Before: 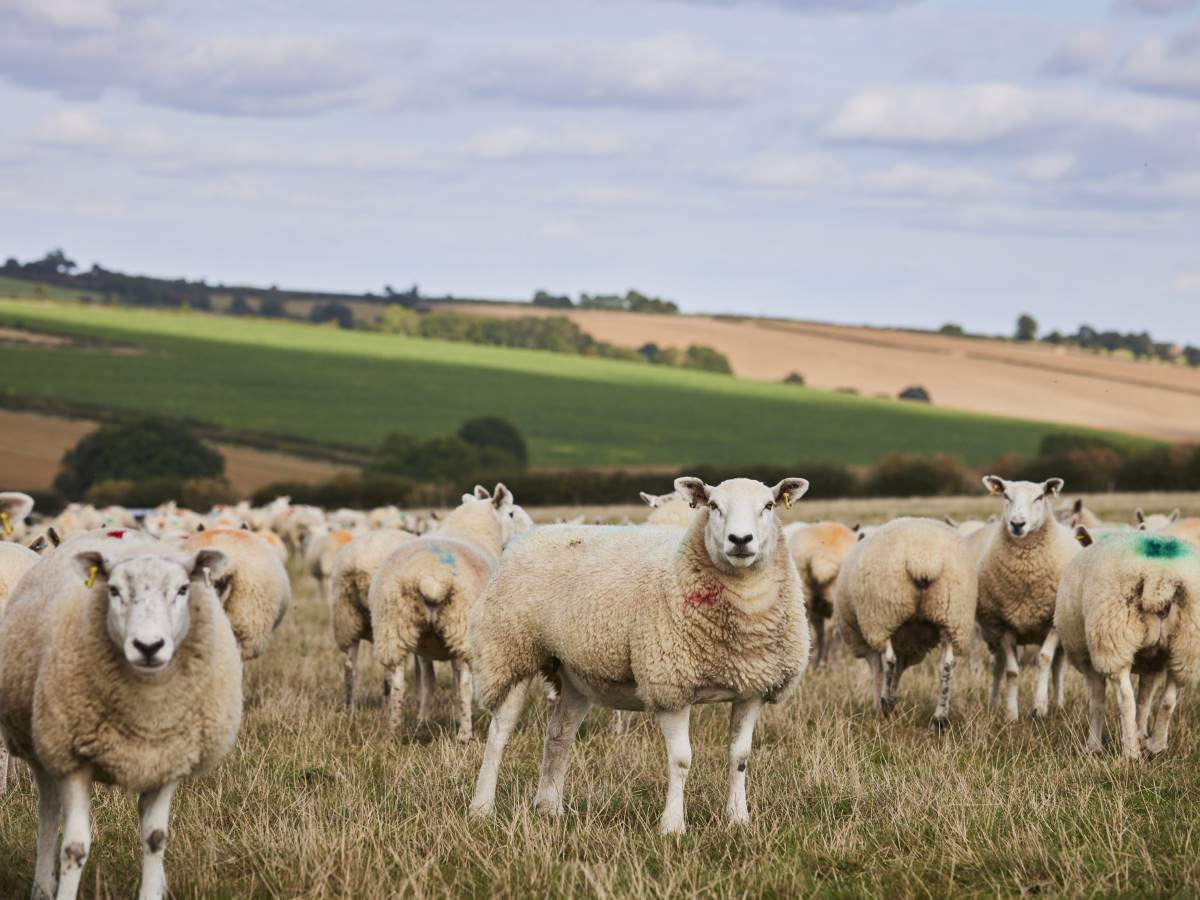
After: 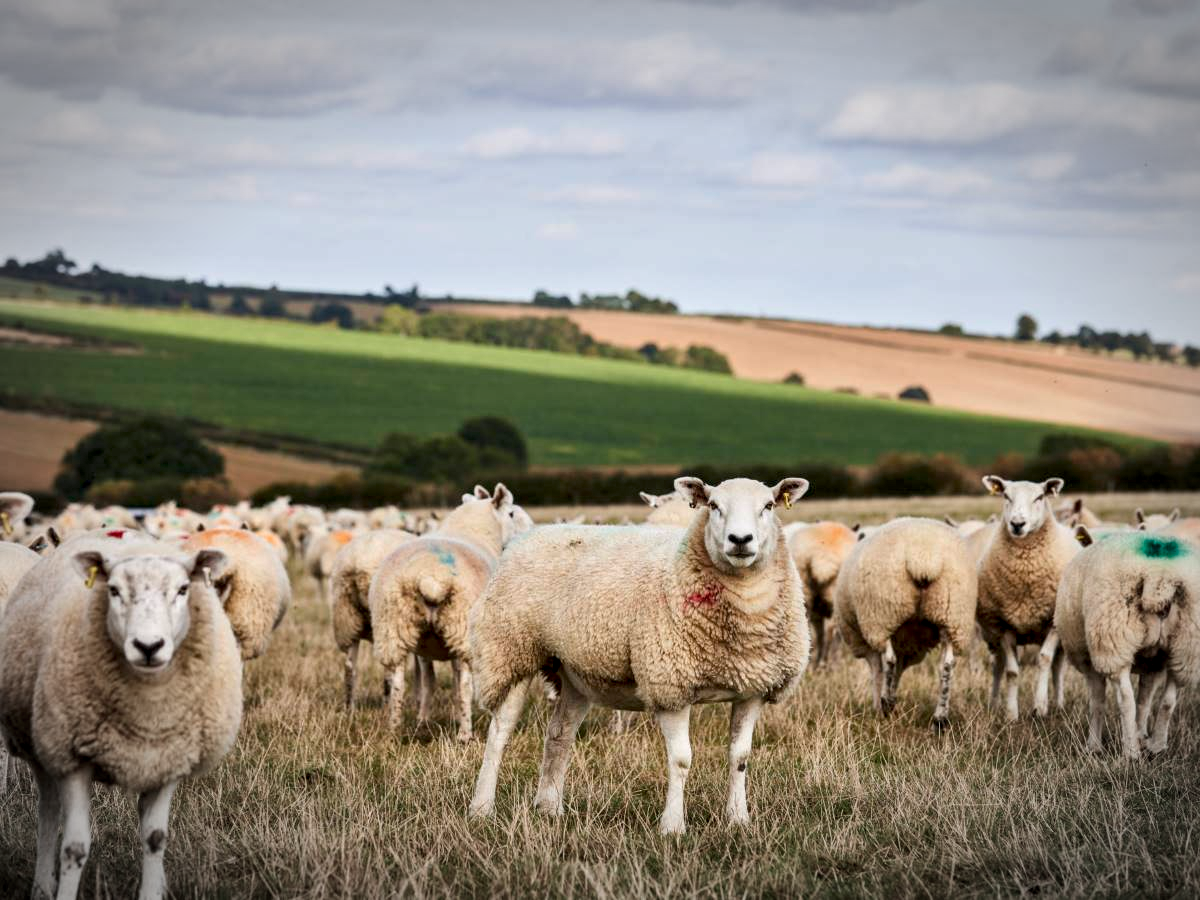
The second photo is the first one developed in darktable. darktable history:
local contrast: detail 135%, midtone range 0.75
vignetting: fall-off start 79.43%, saturation -0.649, width/height ratio 1.327, unbound false
